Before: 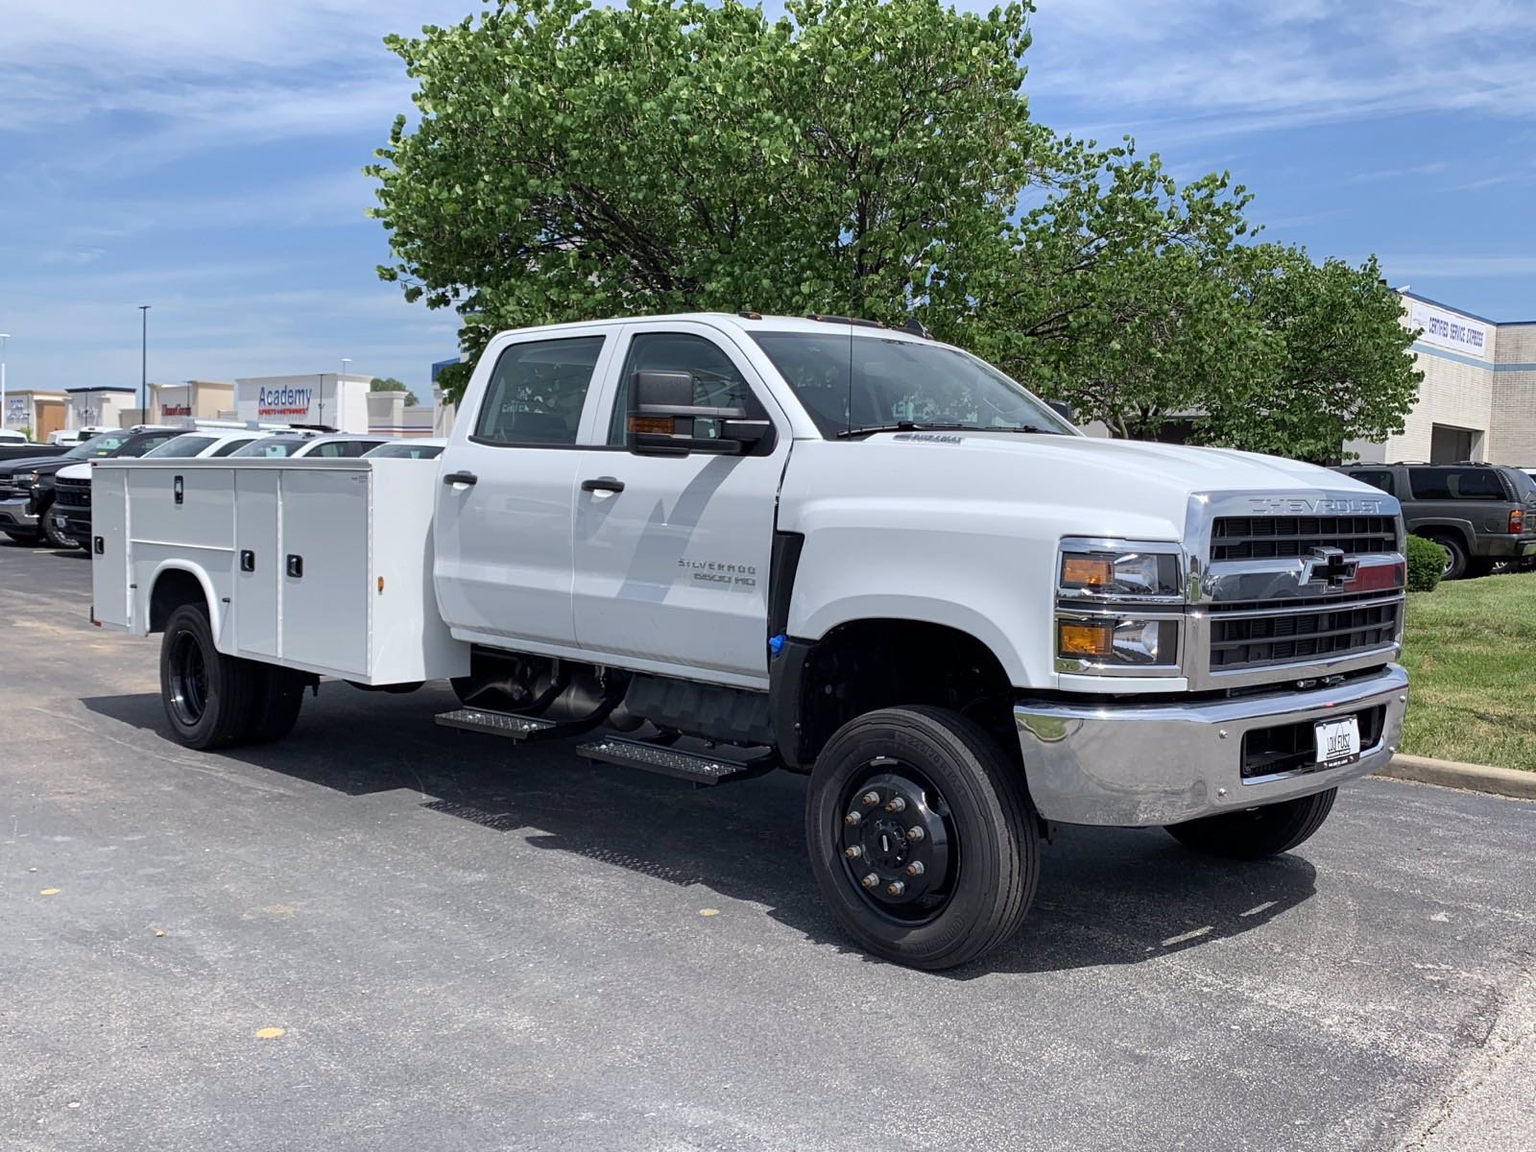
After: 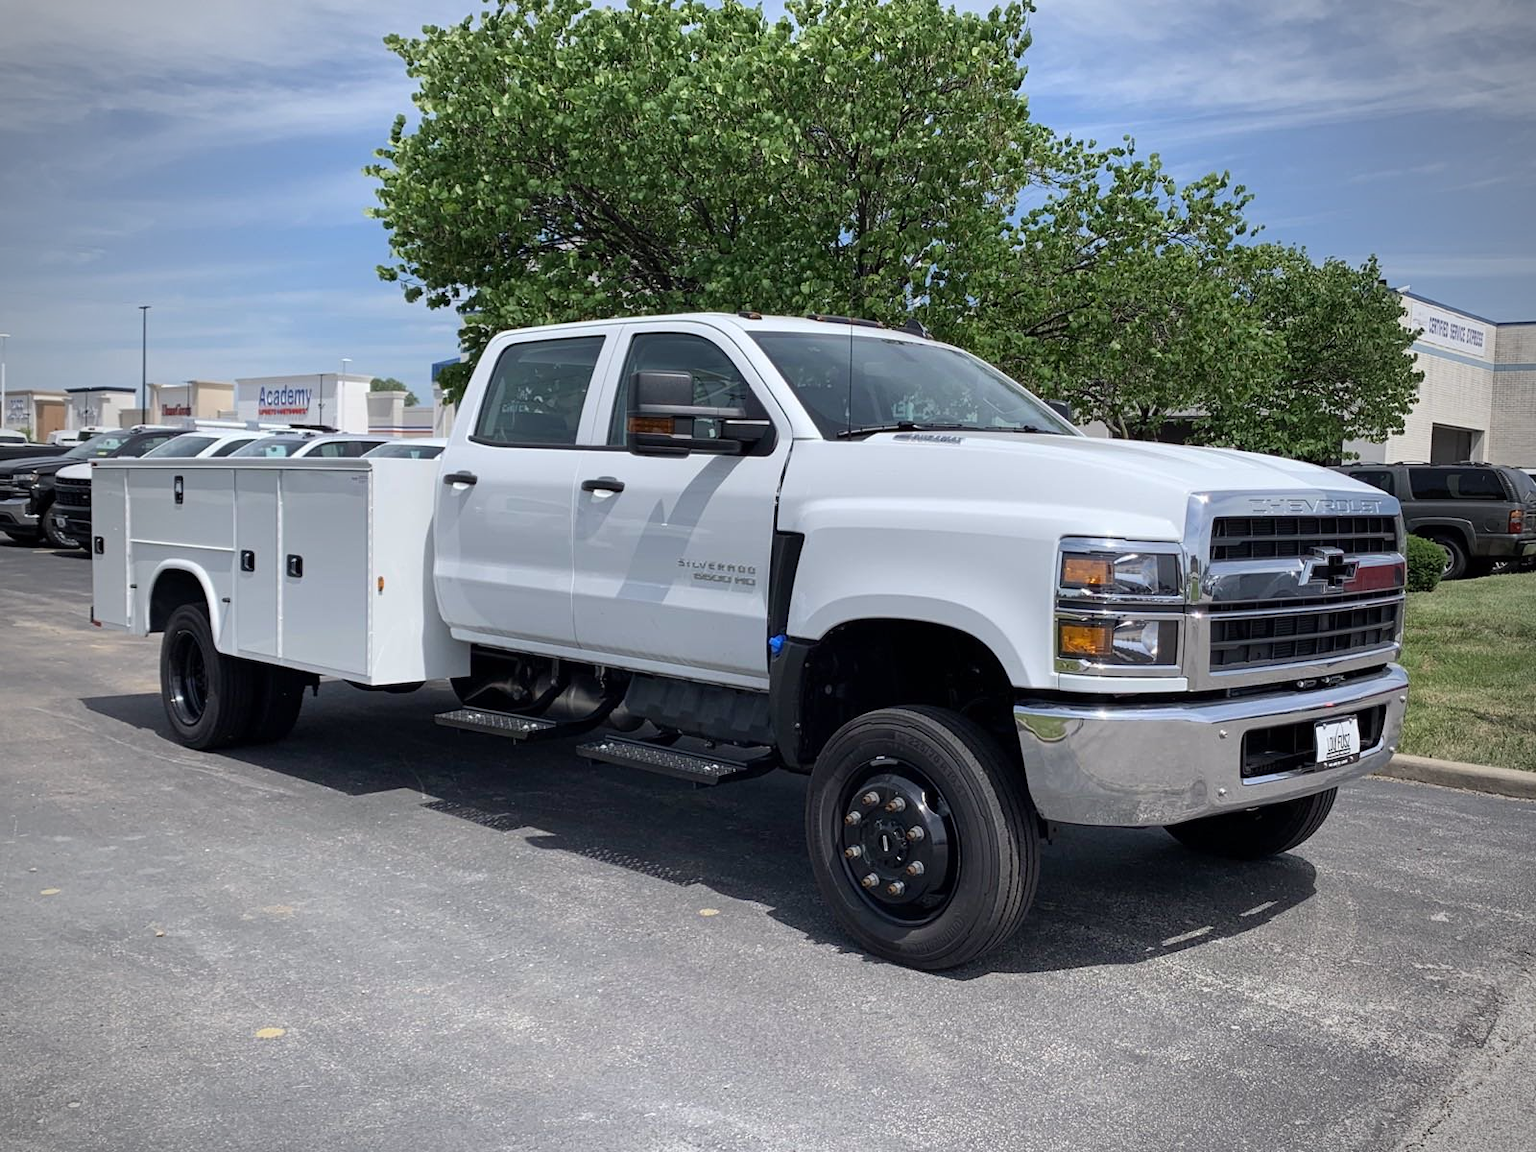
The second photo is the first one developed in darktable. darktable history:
vignetting: fall-off start 71.51%
